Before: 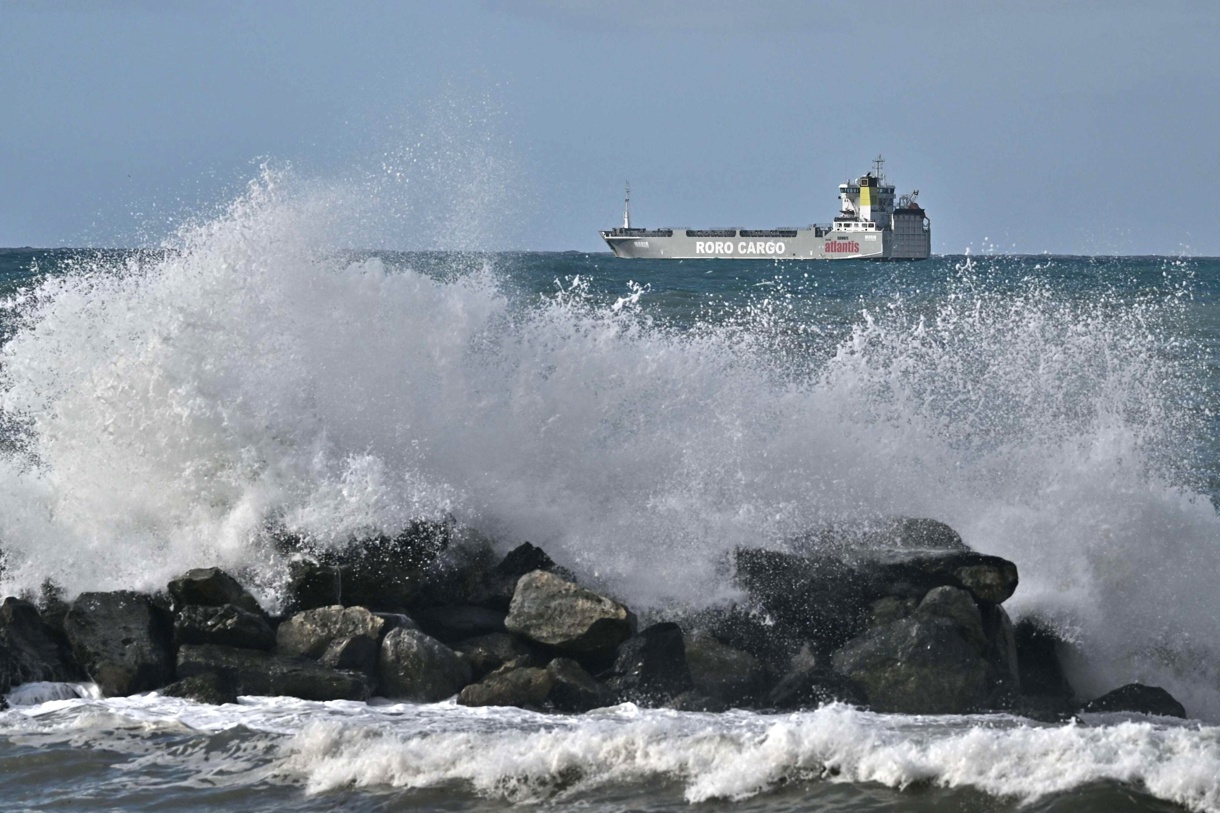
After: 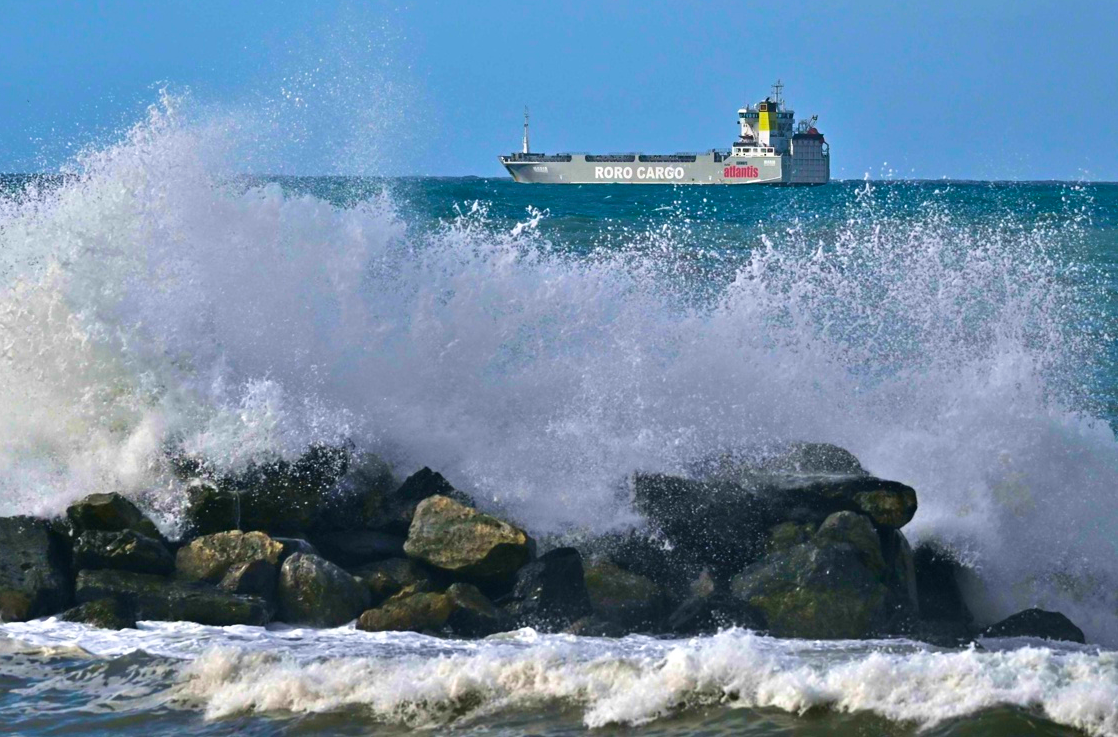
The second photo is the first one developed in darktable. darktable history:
crop and rotate: left 8.342%, top 9.316%
velvia: strength 44.42%
color correction: highlights b* 0.054, saturation 1.83
